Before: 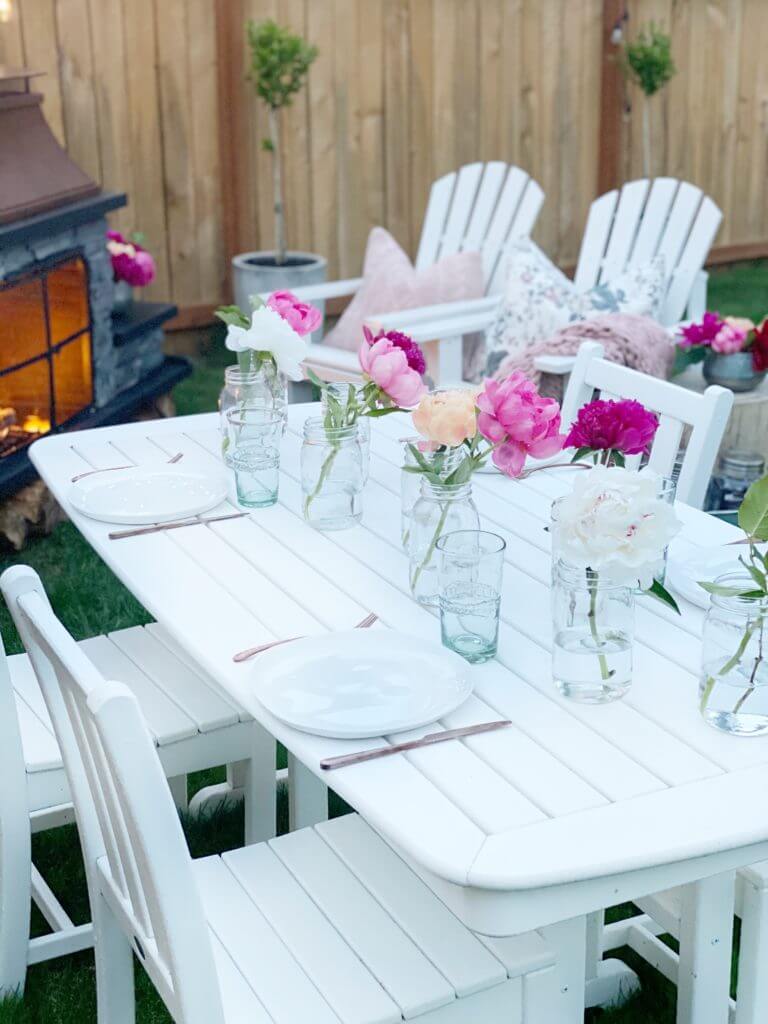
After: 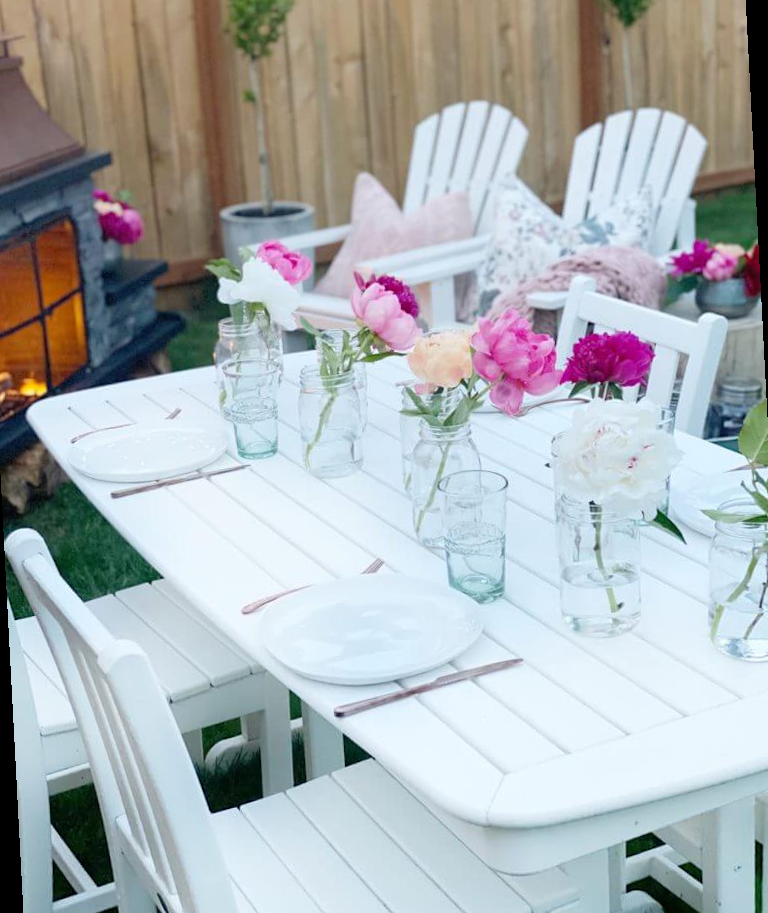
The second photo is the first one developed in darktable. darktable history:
exposure: compensate highlight preservation false
rotate and perspective: rotation -3°, crop left 0.031, crop right 0.968, crop top 0.07, crop bottom 0.93
